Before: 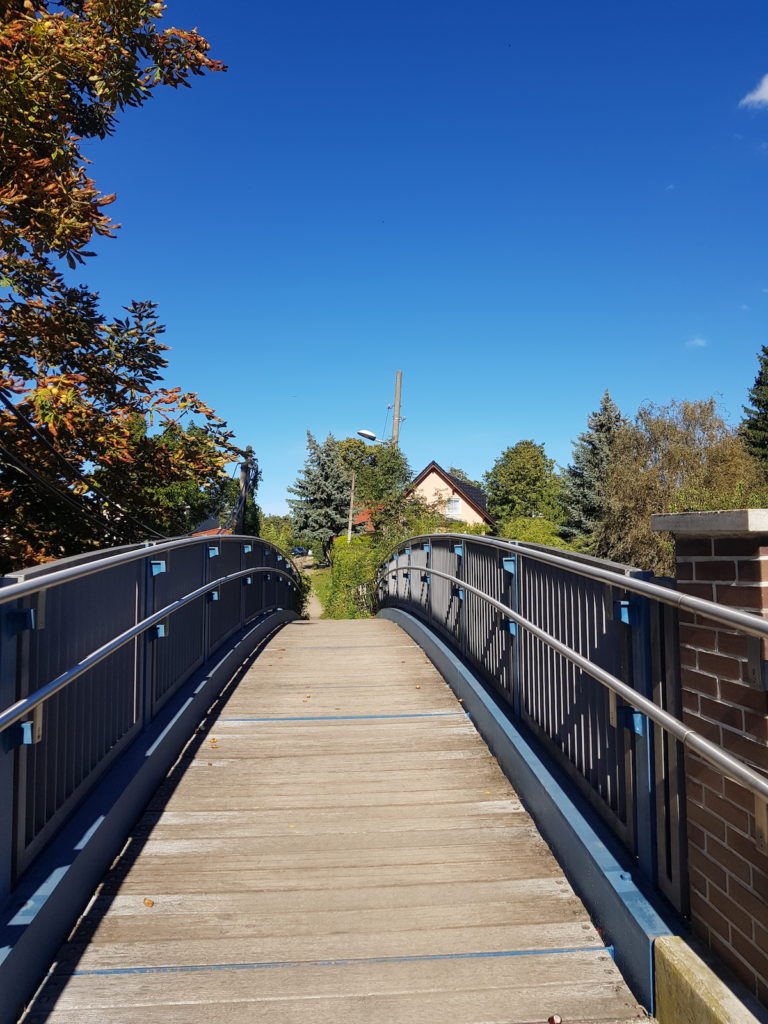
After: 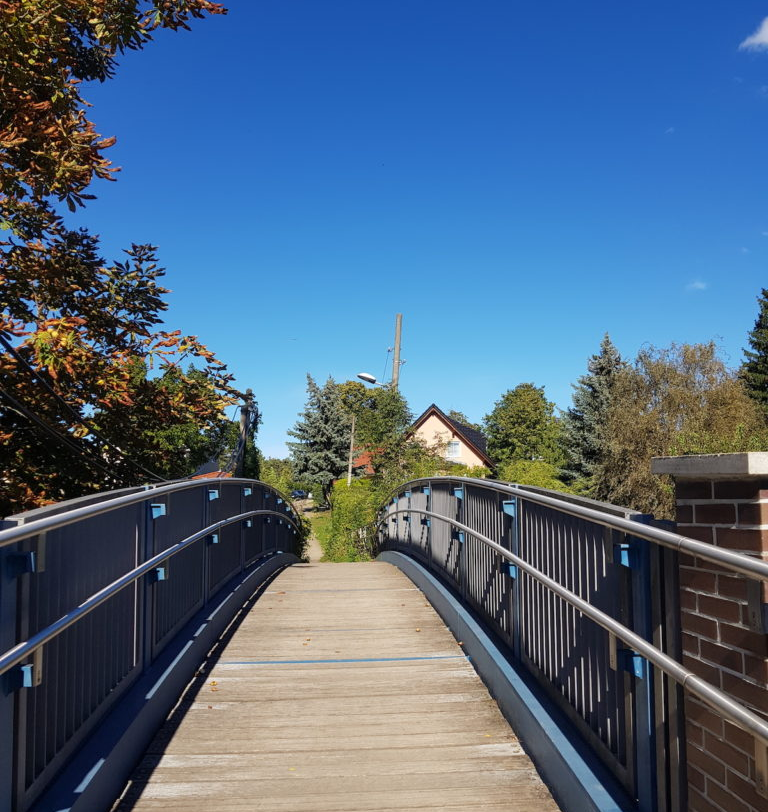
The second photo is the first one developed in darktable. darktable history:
crop and rotate: top 5.654%, bottom 15.007%
